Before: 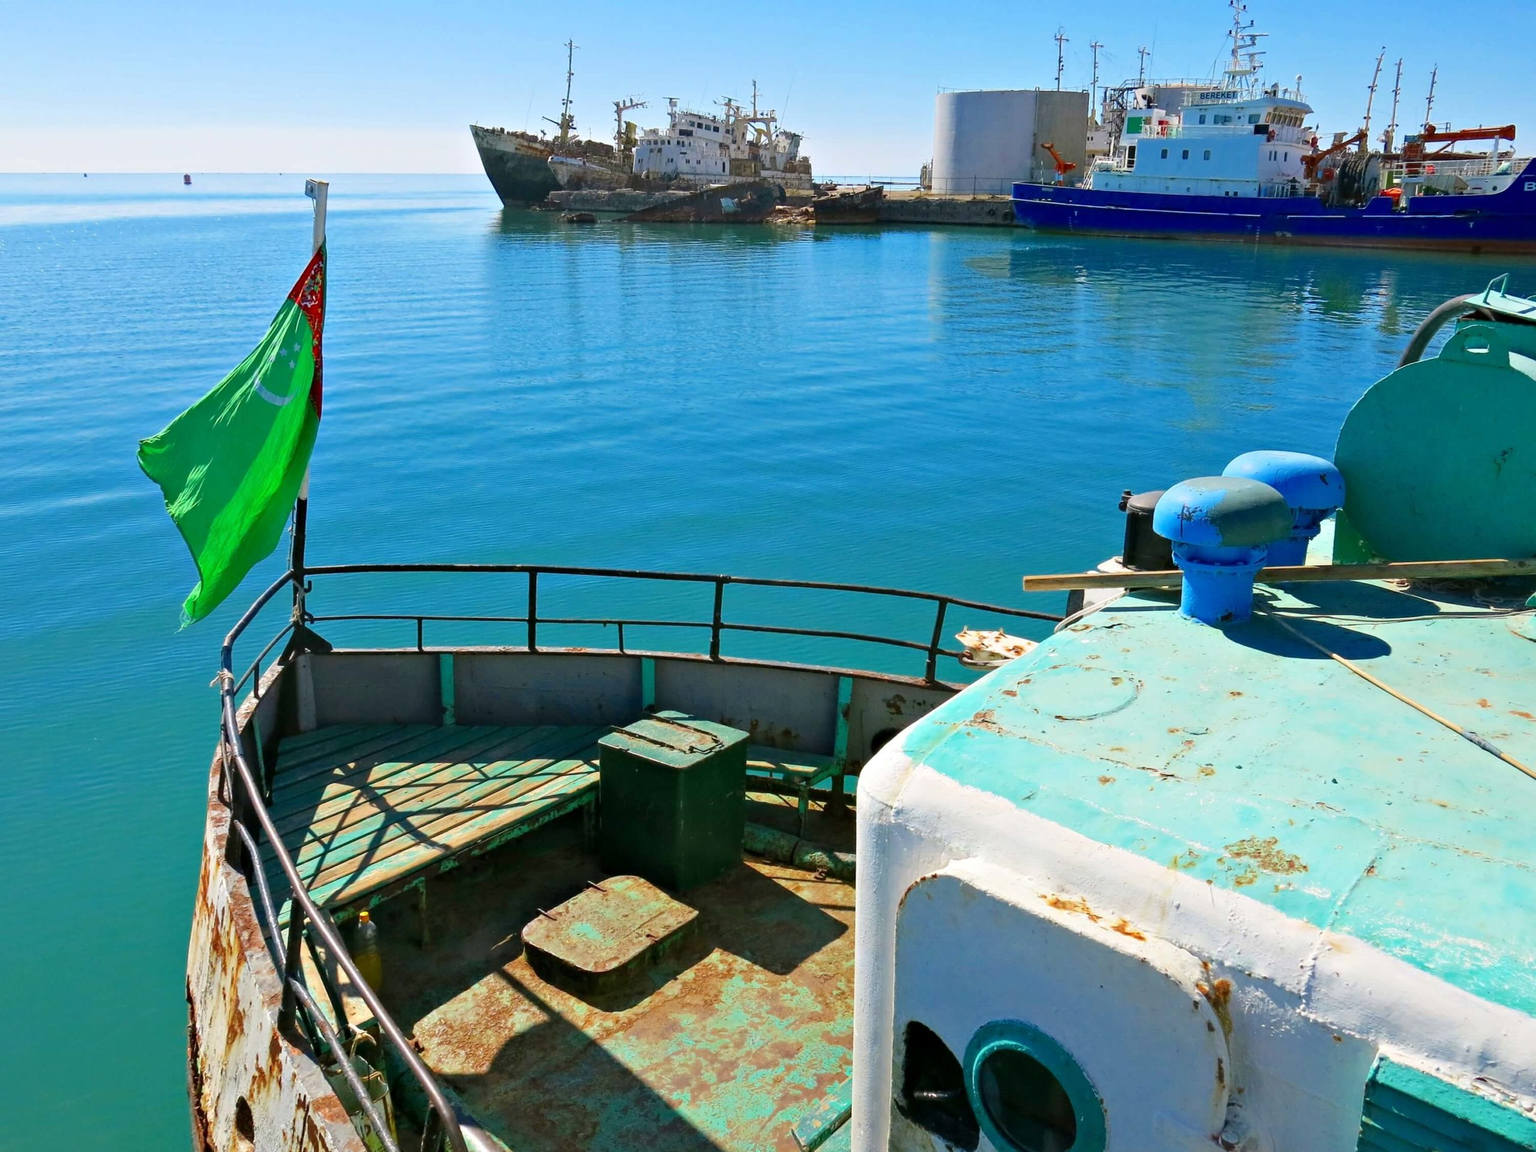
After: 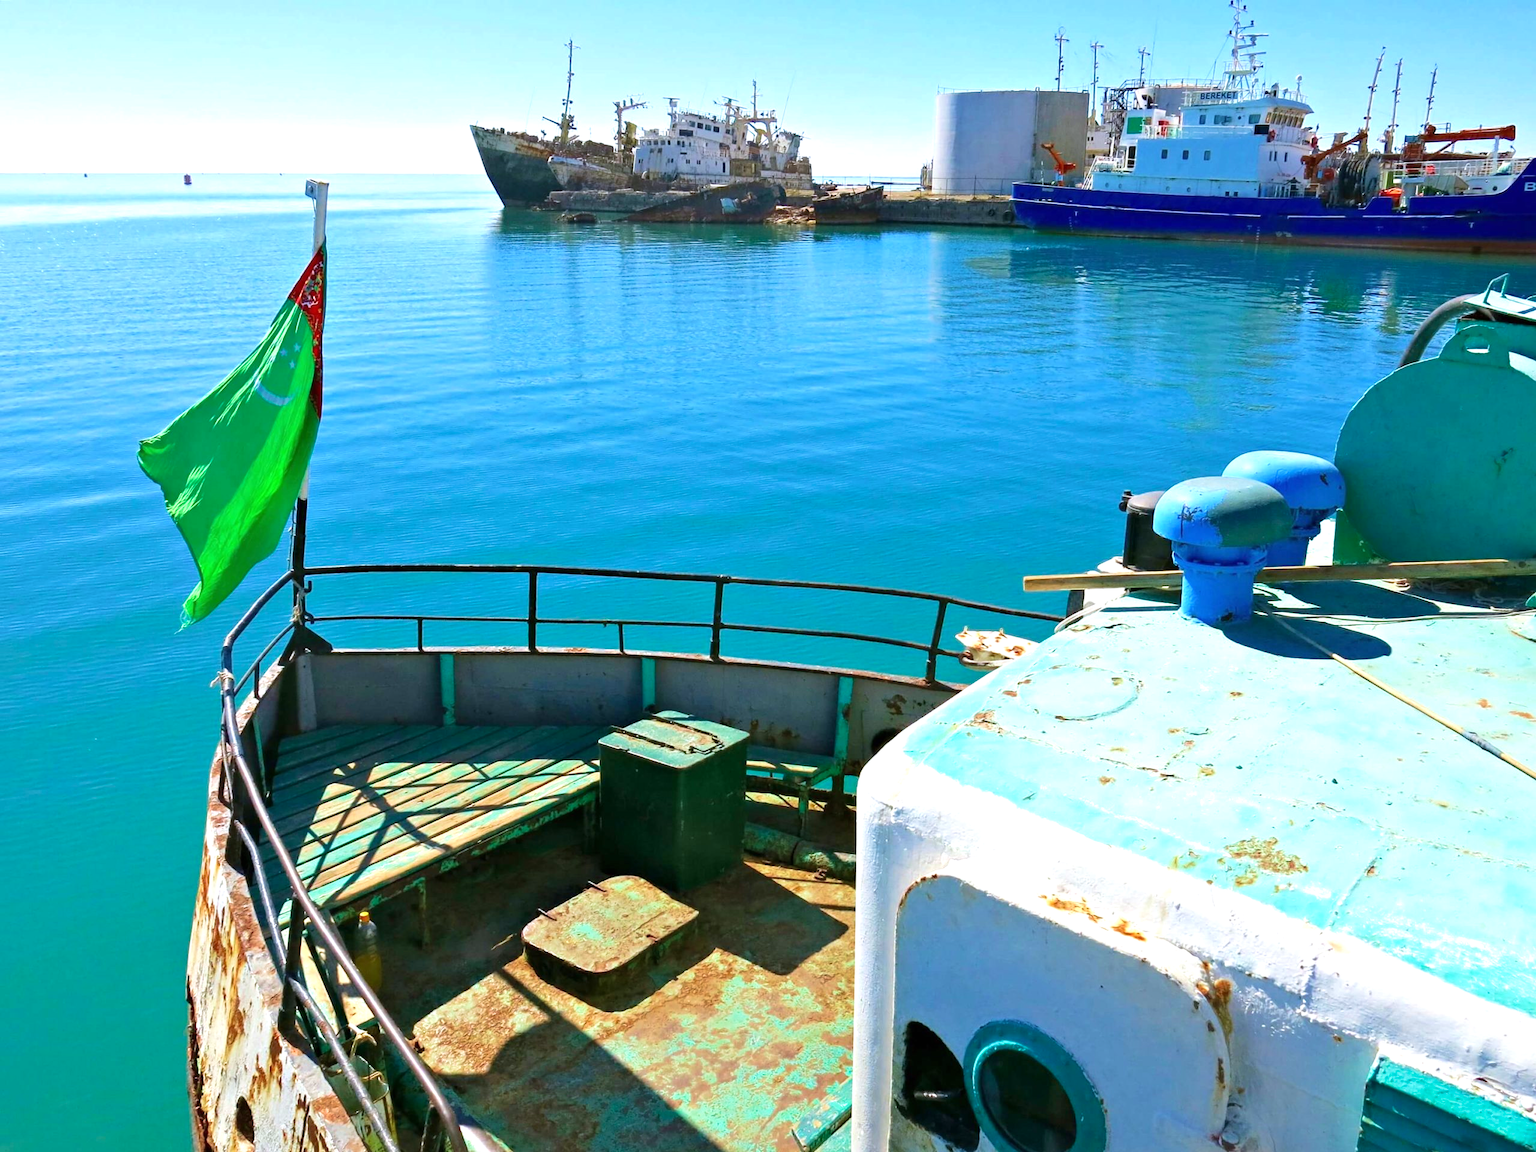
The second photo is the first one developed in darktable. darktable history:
velvia: on, module defaults
exposure: black level correction 0, exposure 0.5 EV, compensate exposure bias true, compensate highlight preservation false
white balance: red 0.983, blue 1.036
